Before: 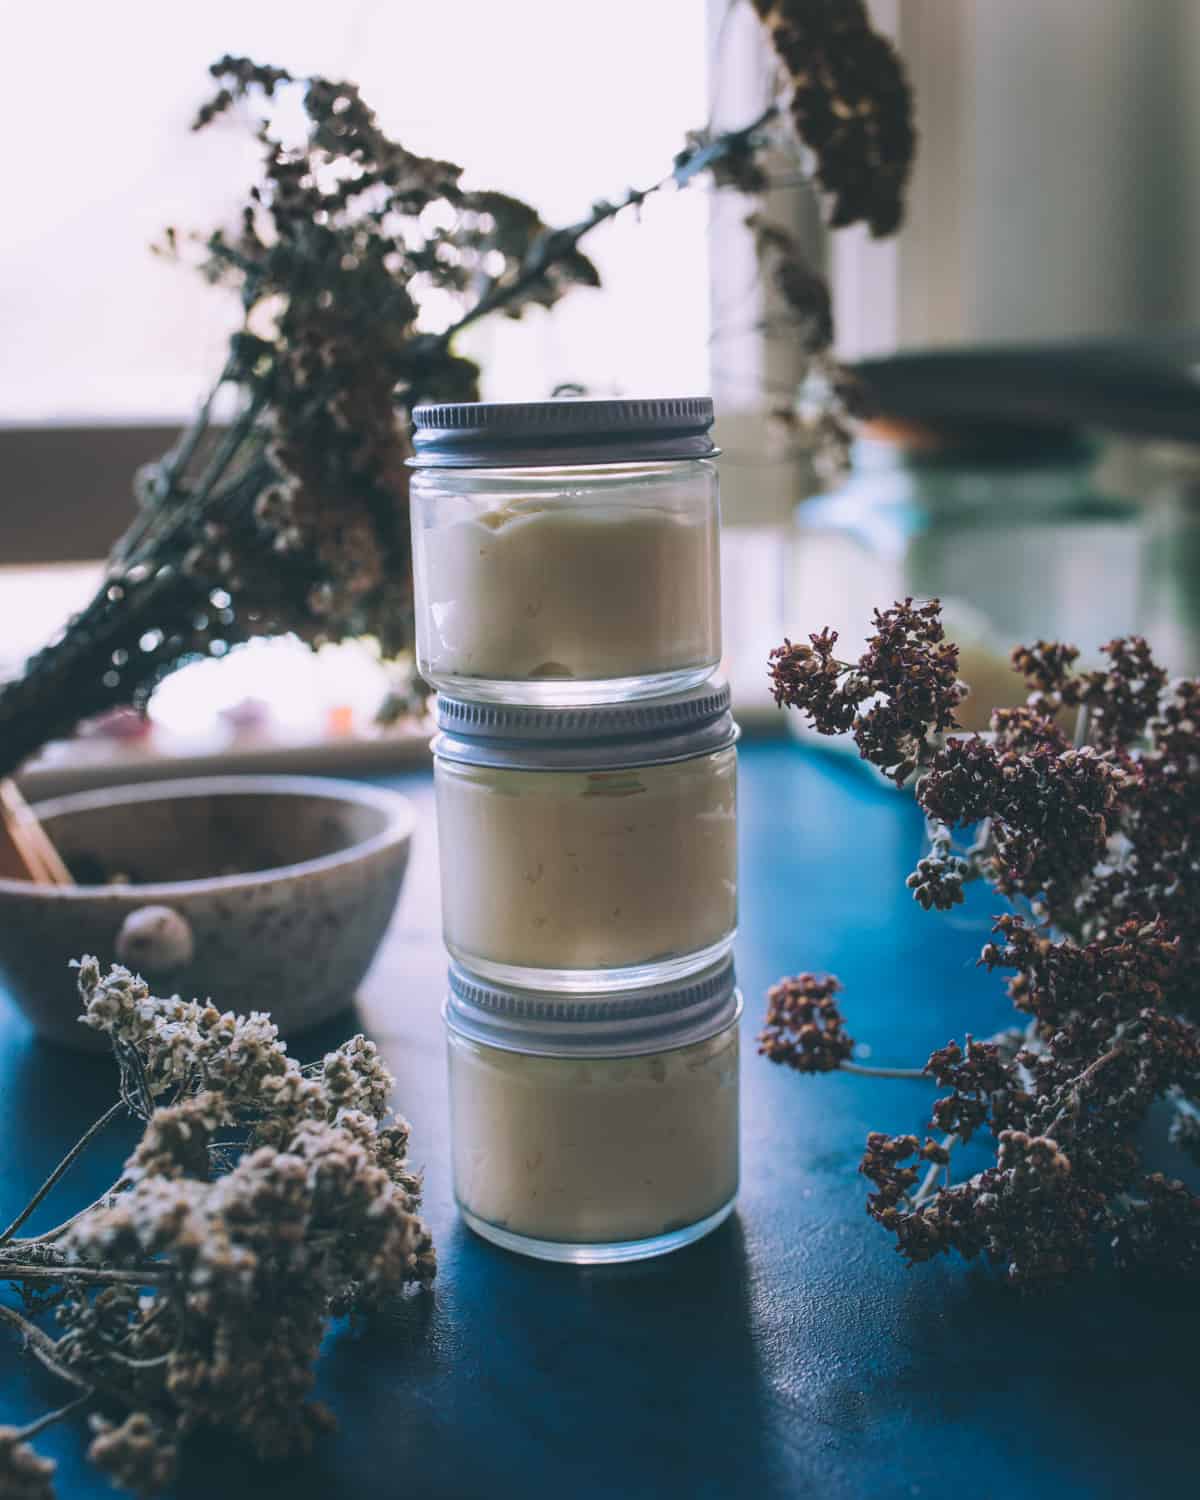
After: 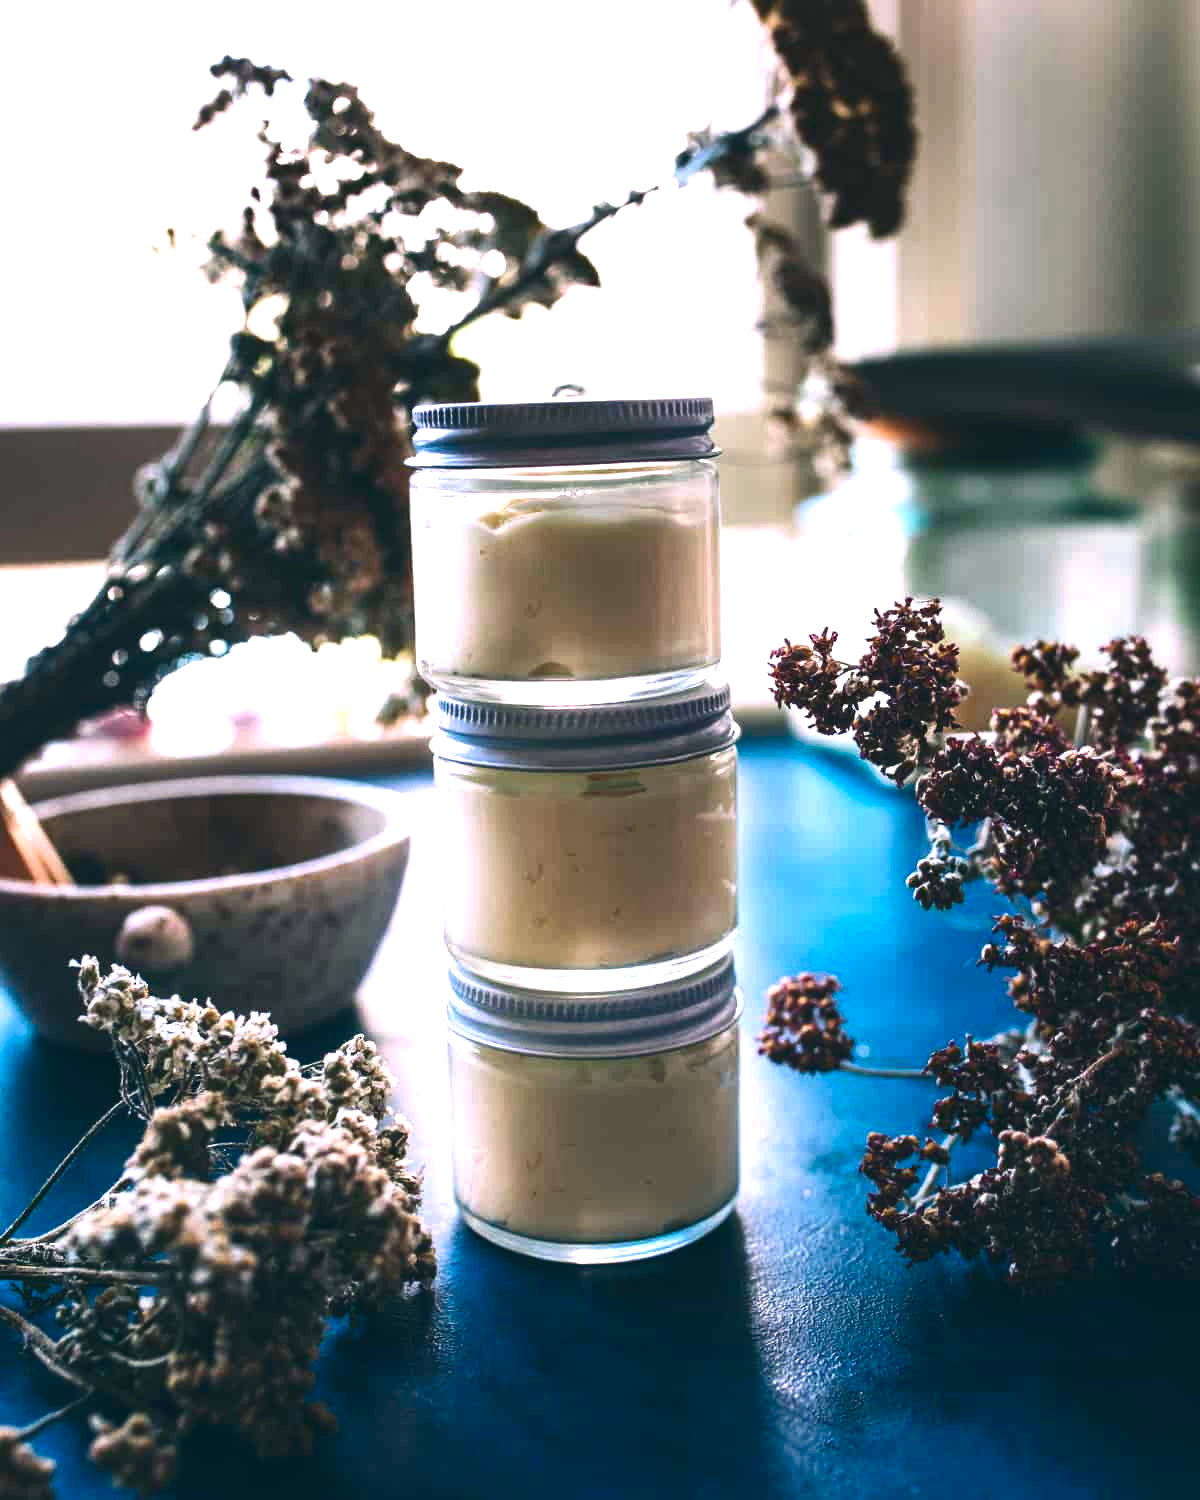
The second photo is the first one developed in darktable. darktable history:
exposure: black level correction 0, exposure 1.1 EV, compensate highlight preservation false
color correction: highlights a* 3.84, highlights b* 5.07
contrast brightness saturation: contrast 0.1, brightness -0.26, saturation 0.14
